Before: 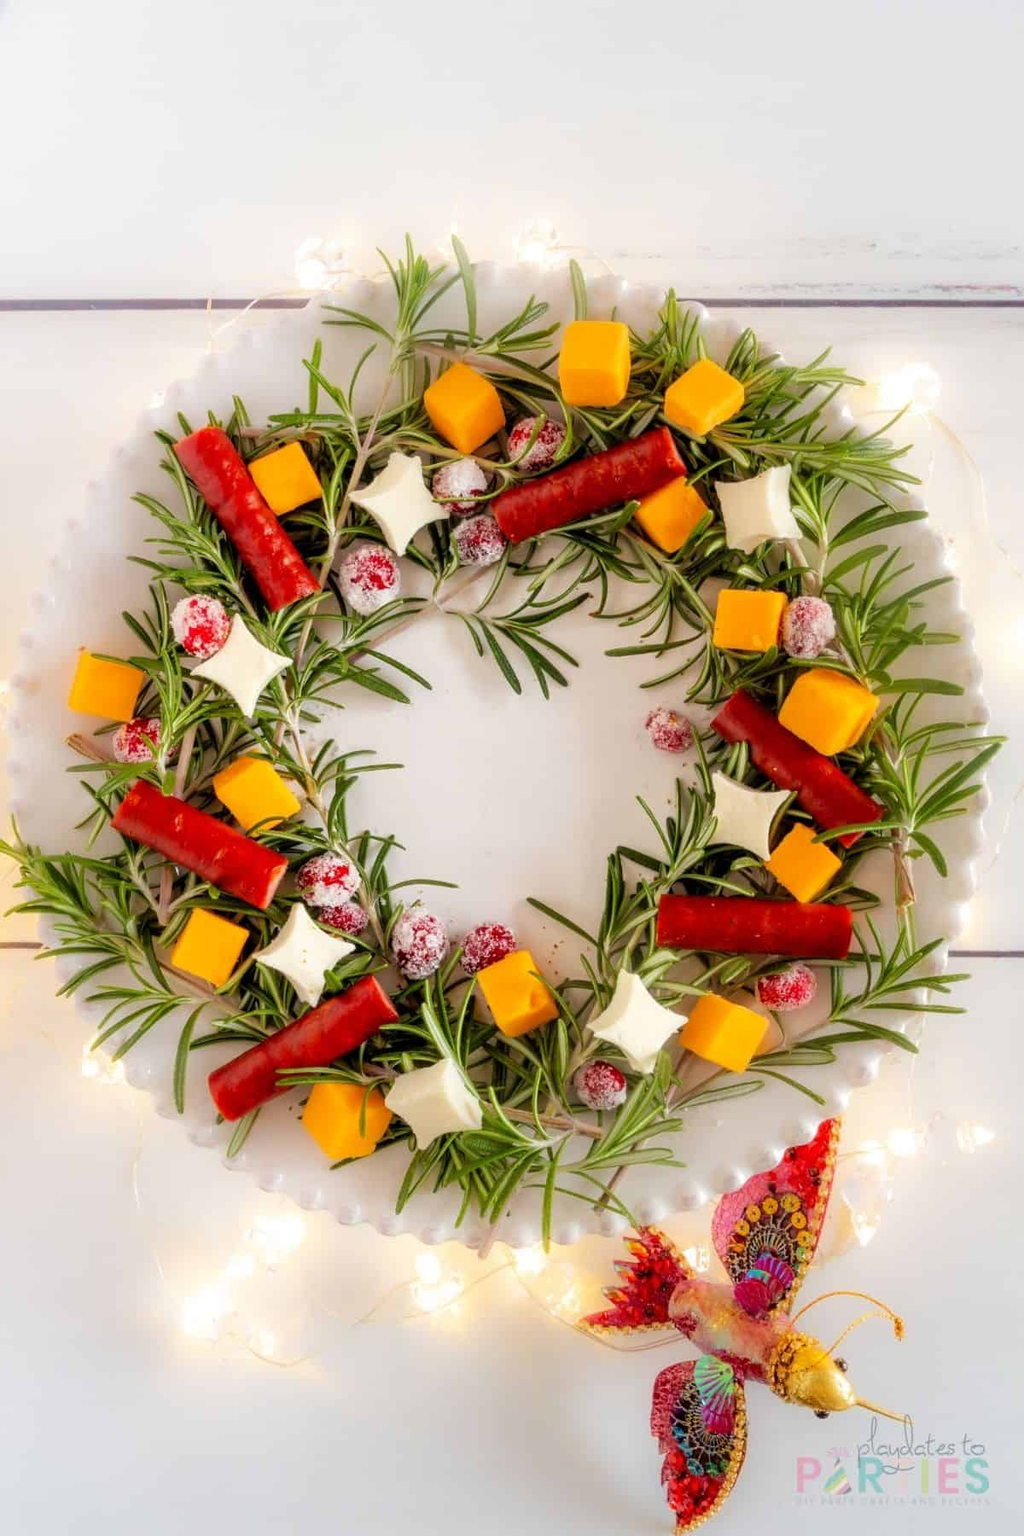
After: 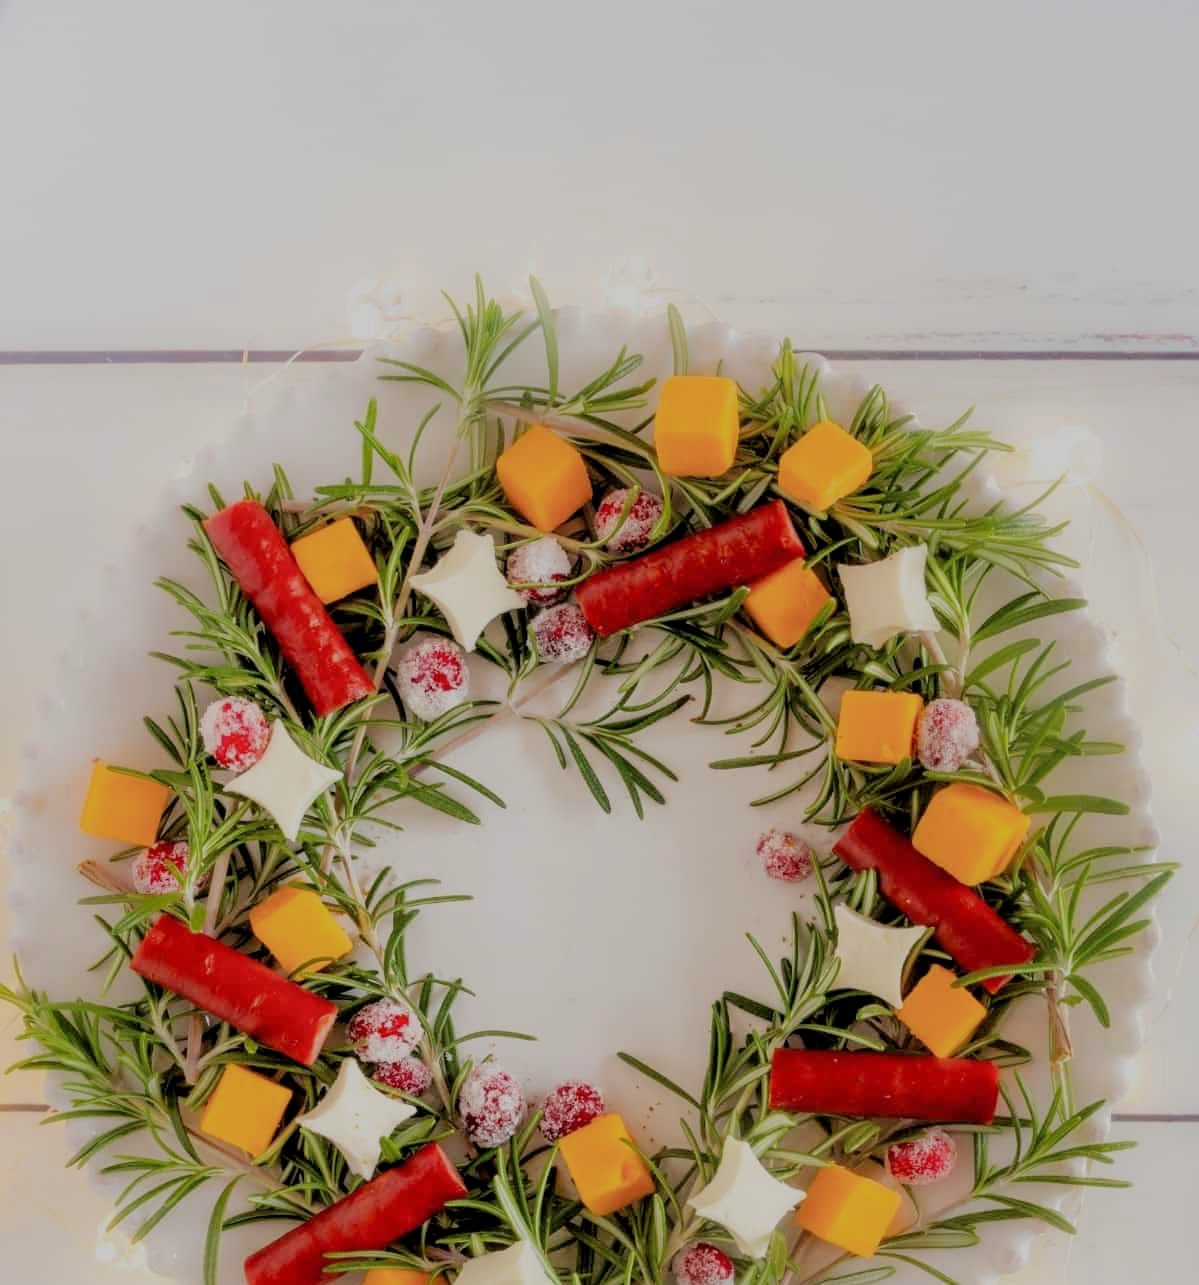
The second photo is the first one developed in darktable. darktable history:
crop: bottom 28.576%
filmic rgb: black relative exposure -6.59 EV, white relative exposure 4.71 EV, hardness 3.13, contrast 0.805
